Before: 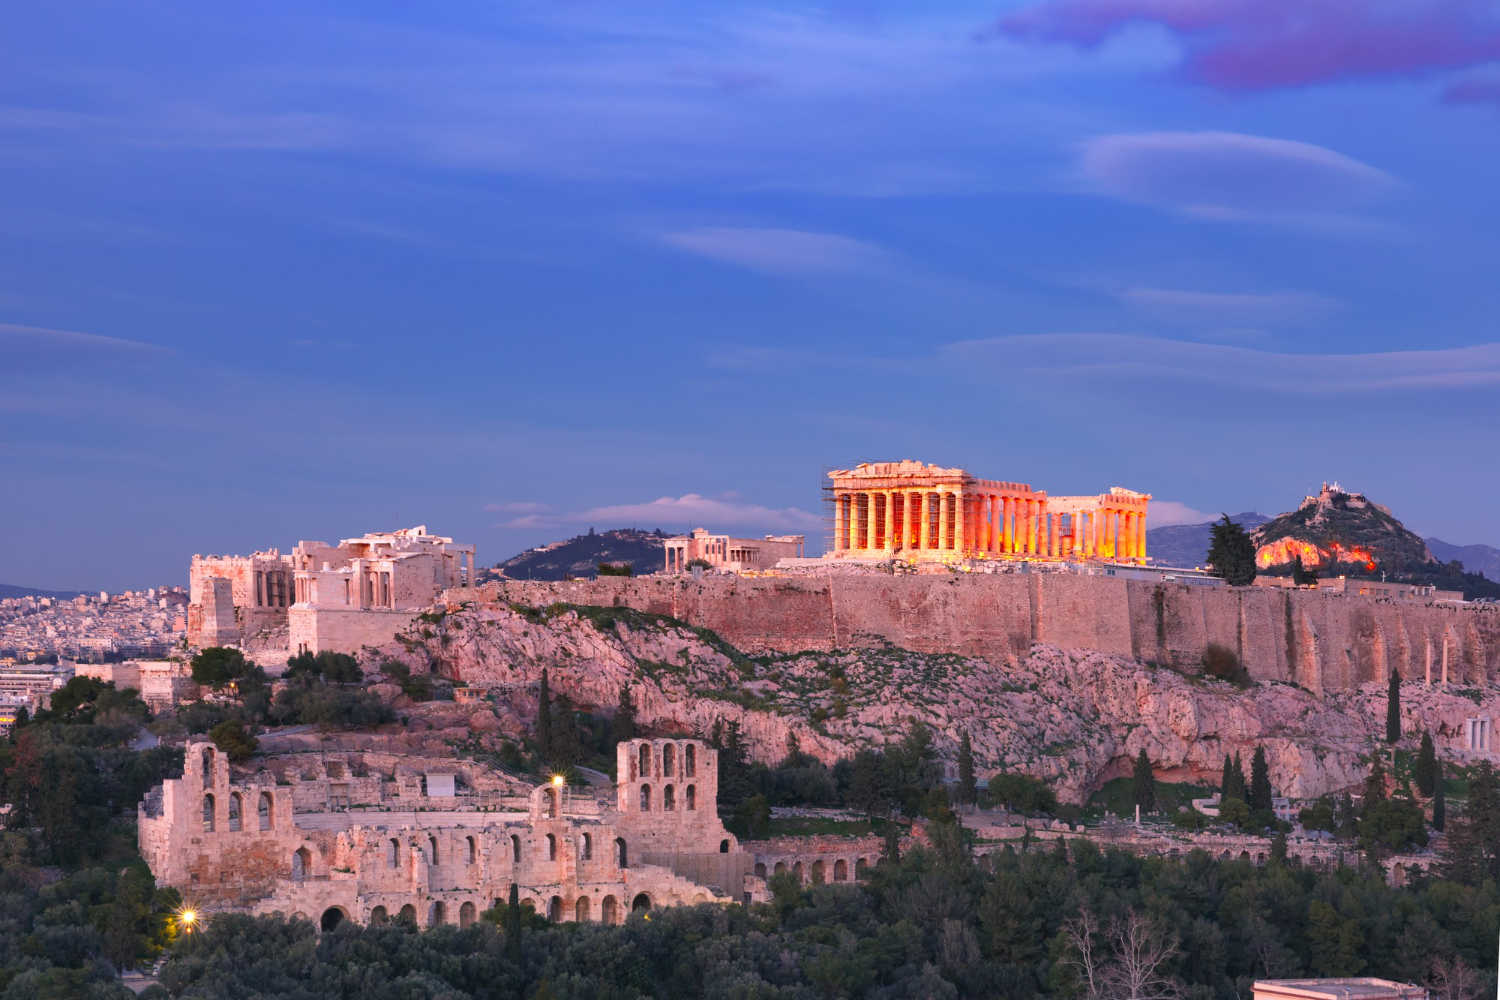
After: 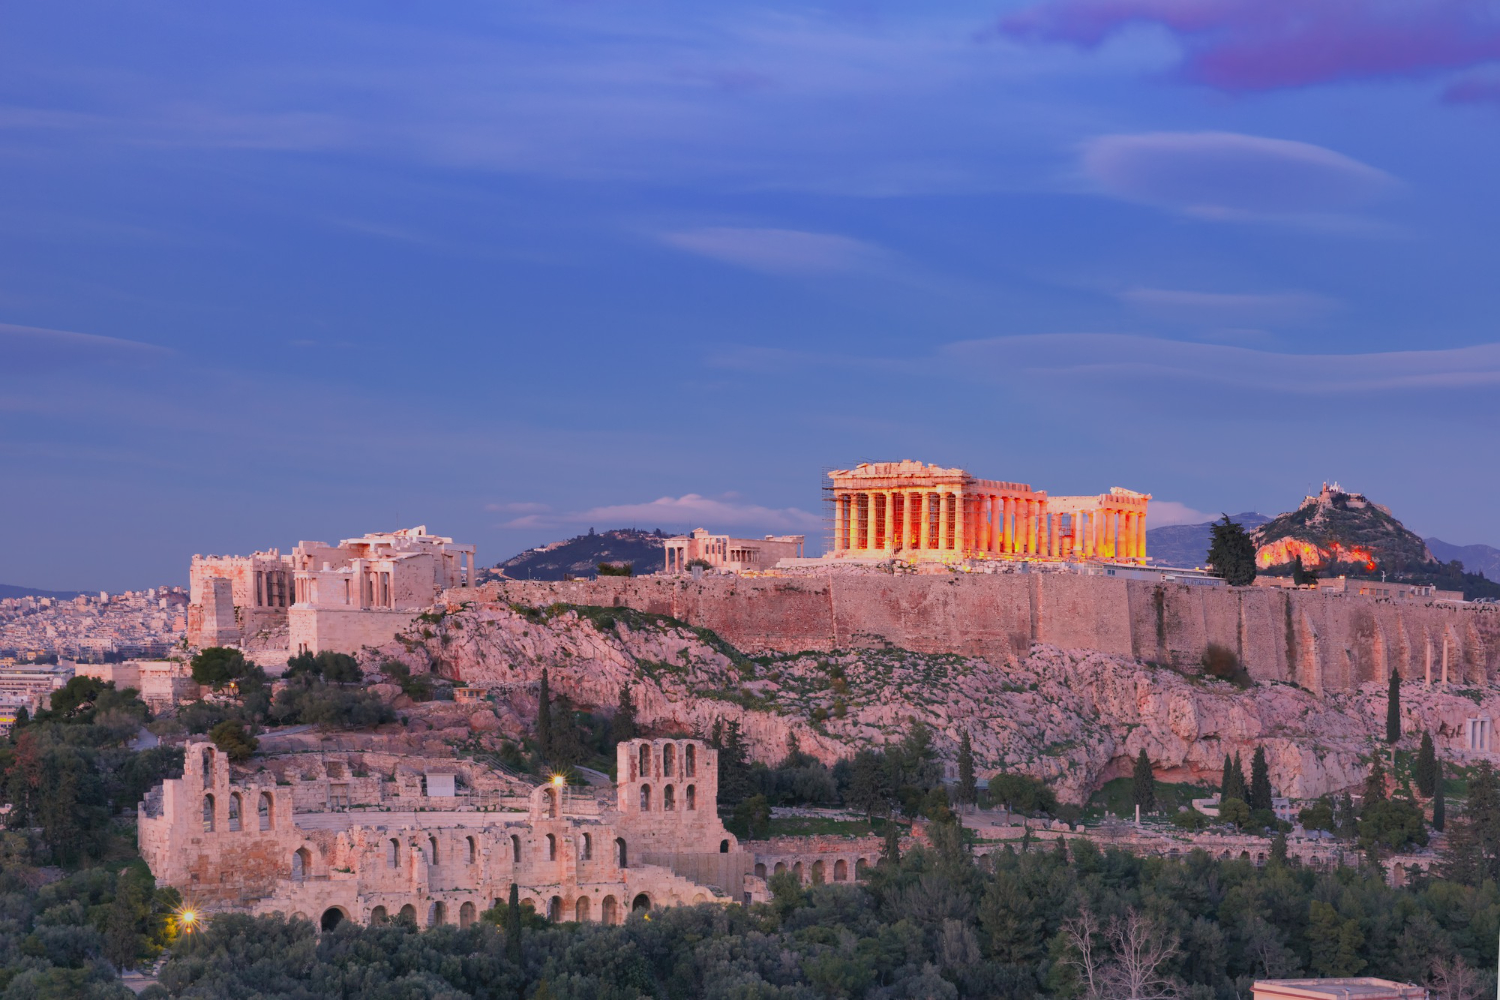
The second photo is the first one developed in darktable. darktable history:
filmic rgb: black relative exposure -15 EV, white relative exposure 3 EV, target black luminance 0%, hardness 9.29, latitude 98.83%, contrast 0.913, shadows ↔ highlights balance 0.394%
shadows and highlights: shadows 39.94, highlights -59.67
